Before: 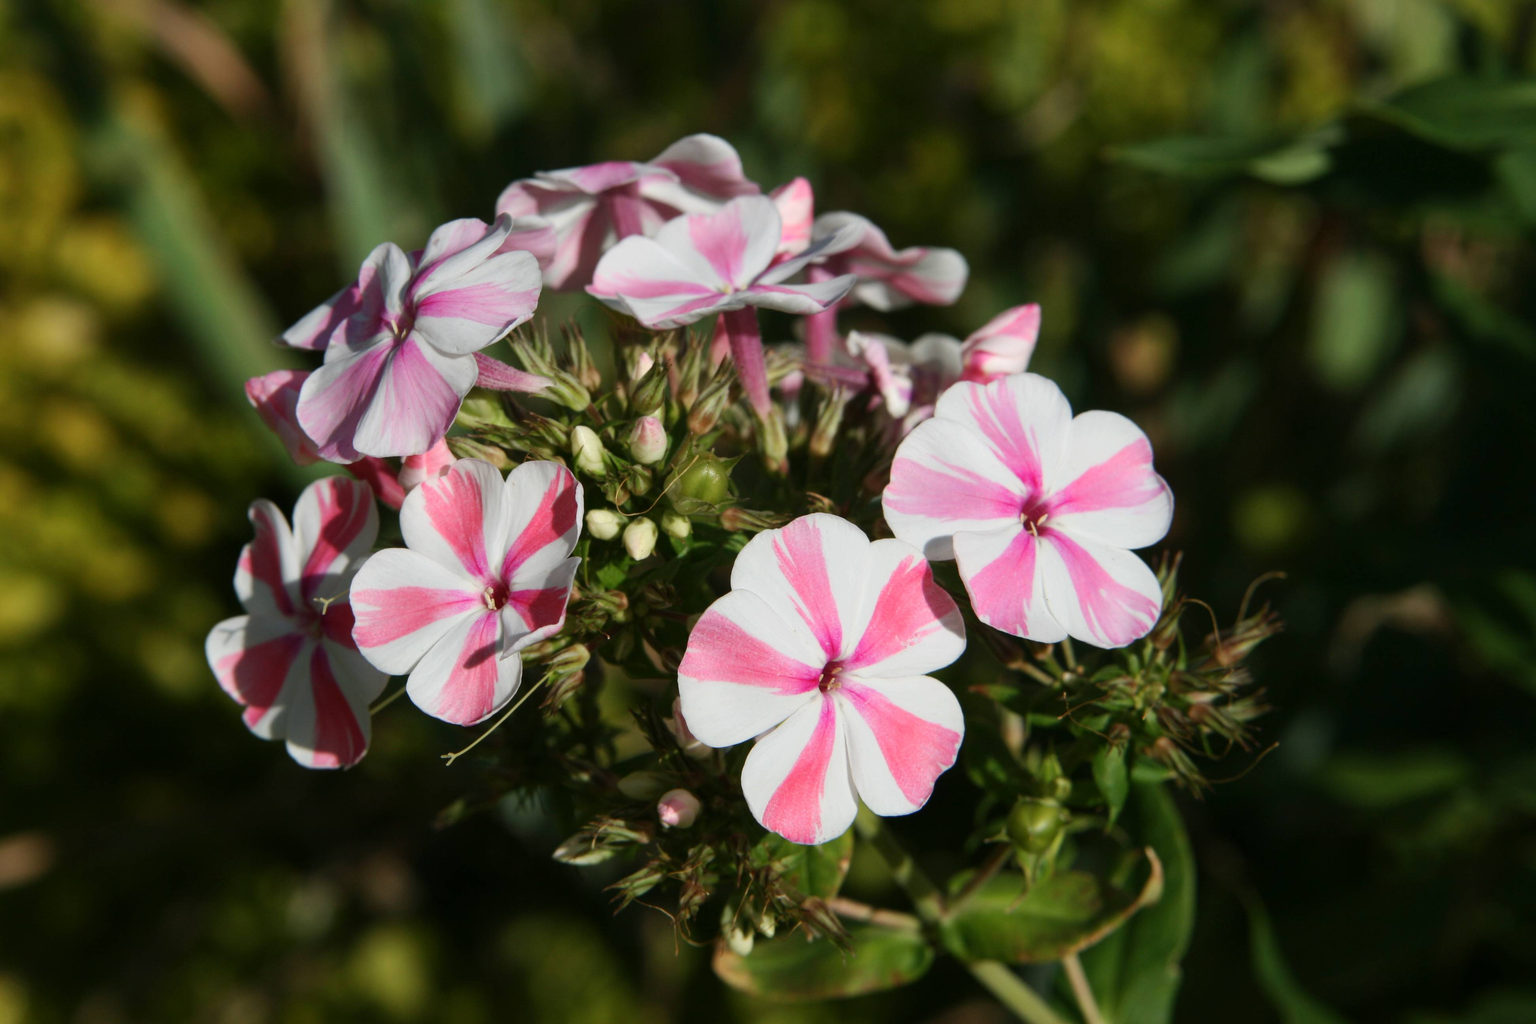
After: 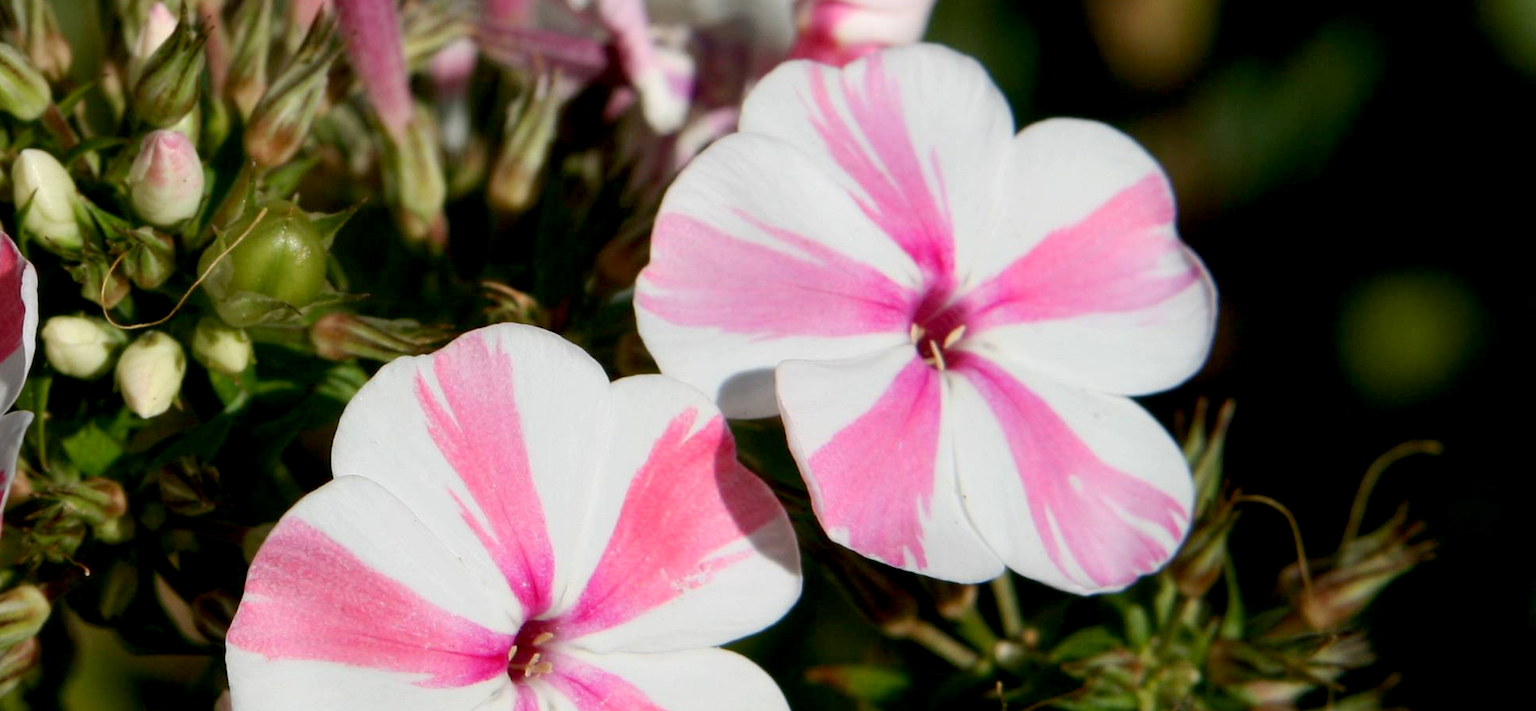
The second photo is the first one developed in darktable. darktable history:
exposure: black level correction 0.009, exposure 0.016 EV, compensate exposure bias true, compensate highlight preservation false
crop: left 36.788%, top 34.312%, right 13.164%, bottom 30.899%
